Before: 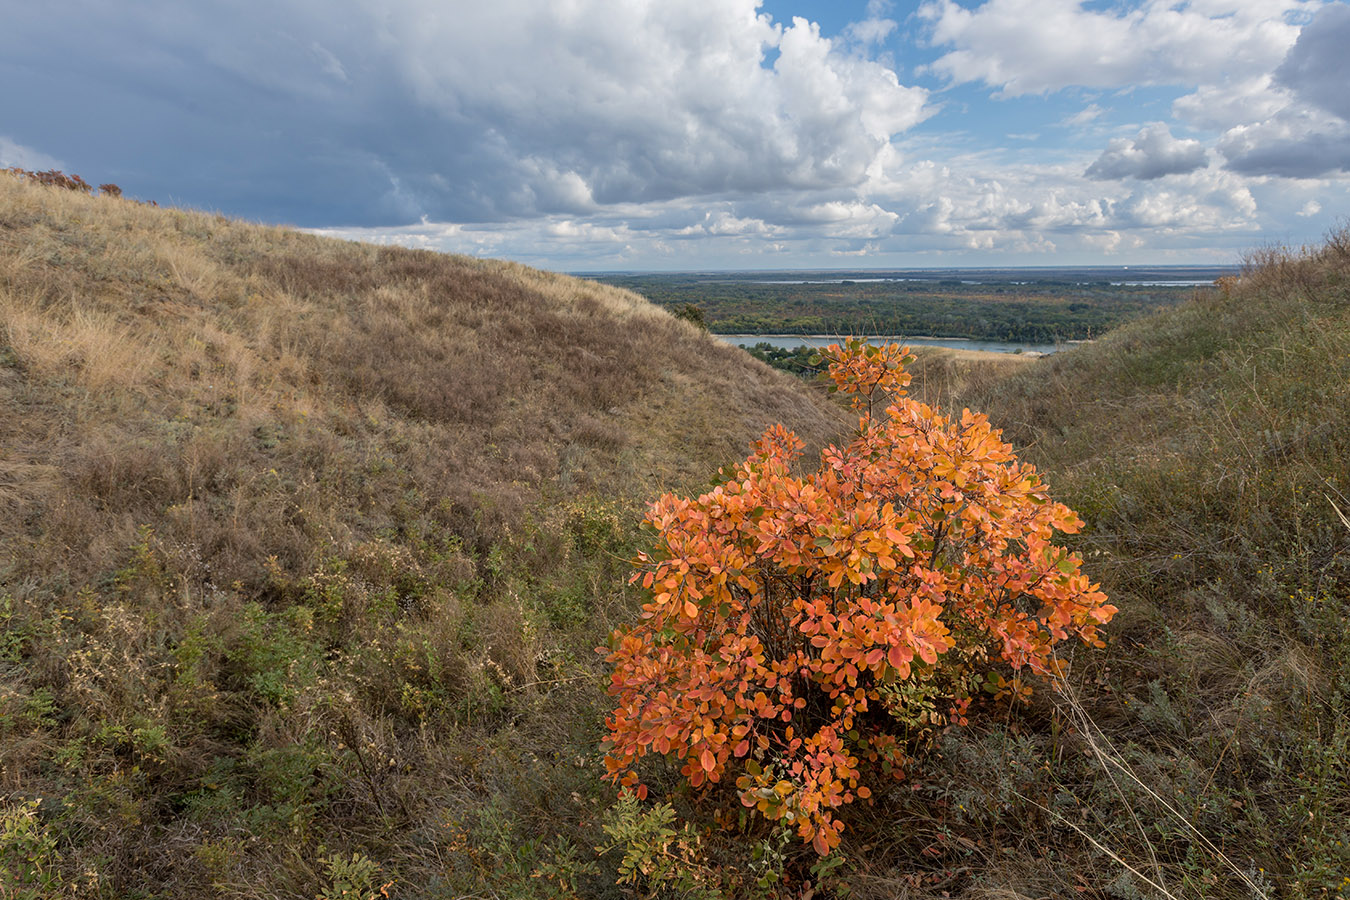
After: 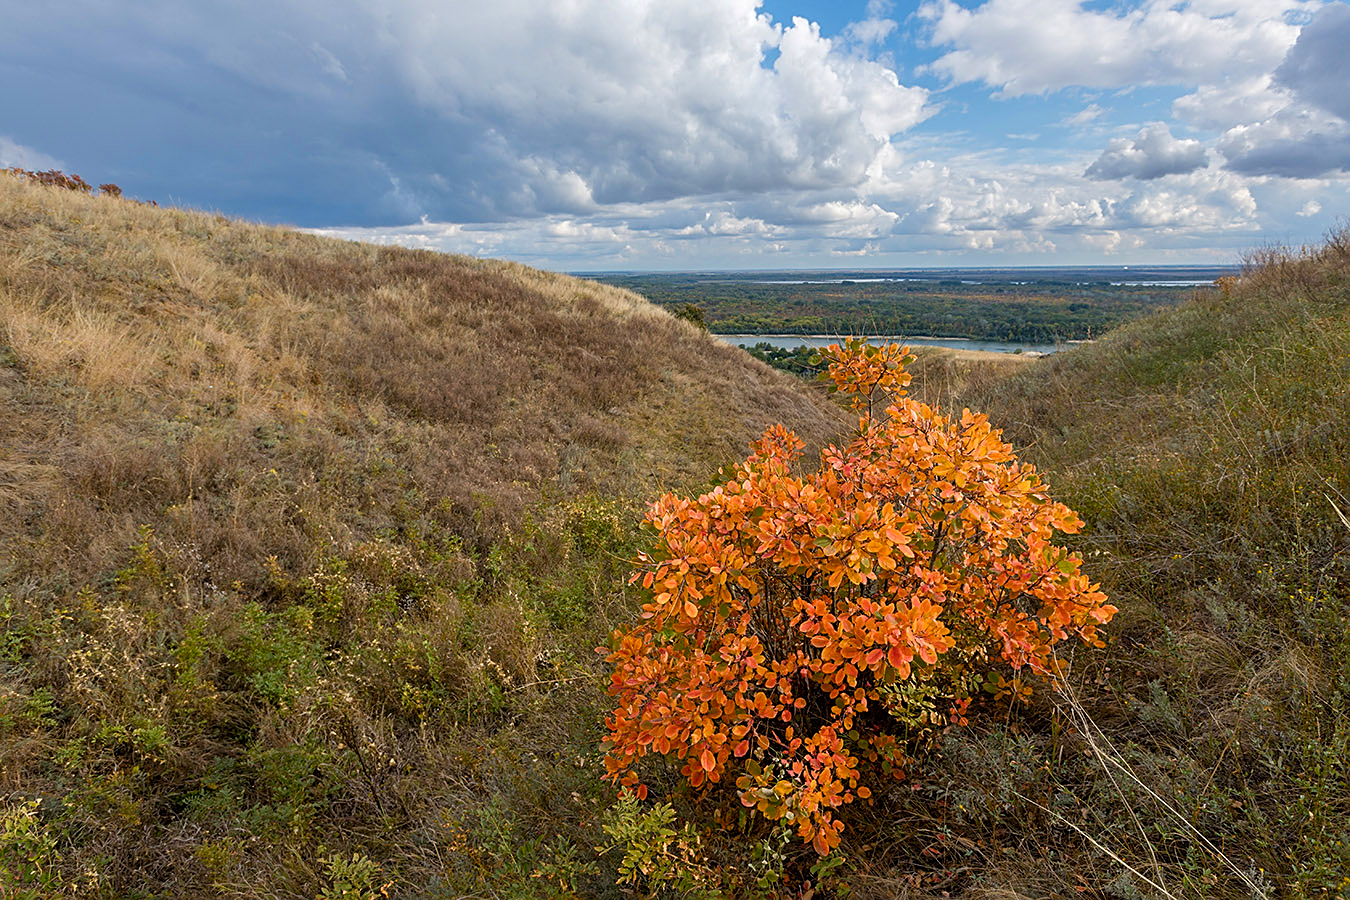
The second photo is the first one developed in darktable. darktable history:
sharpen: on, module defaults
color balance rgb: linear chroma grading › global chroma 8.12%, perceptual saturation grading › global saturation 9.07%, perceptual saturation grading › highlights -13.84%, perceptual saturation grading › mid-tones 14.88%, perceptual saturation grading › shadows 22.8%, perceptual brilliance grading › highlights 2.61%, global vibrance 12.07%
